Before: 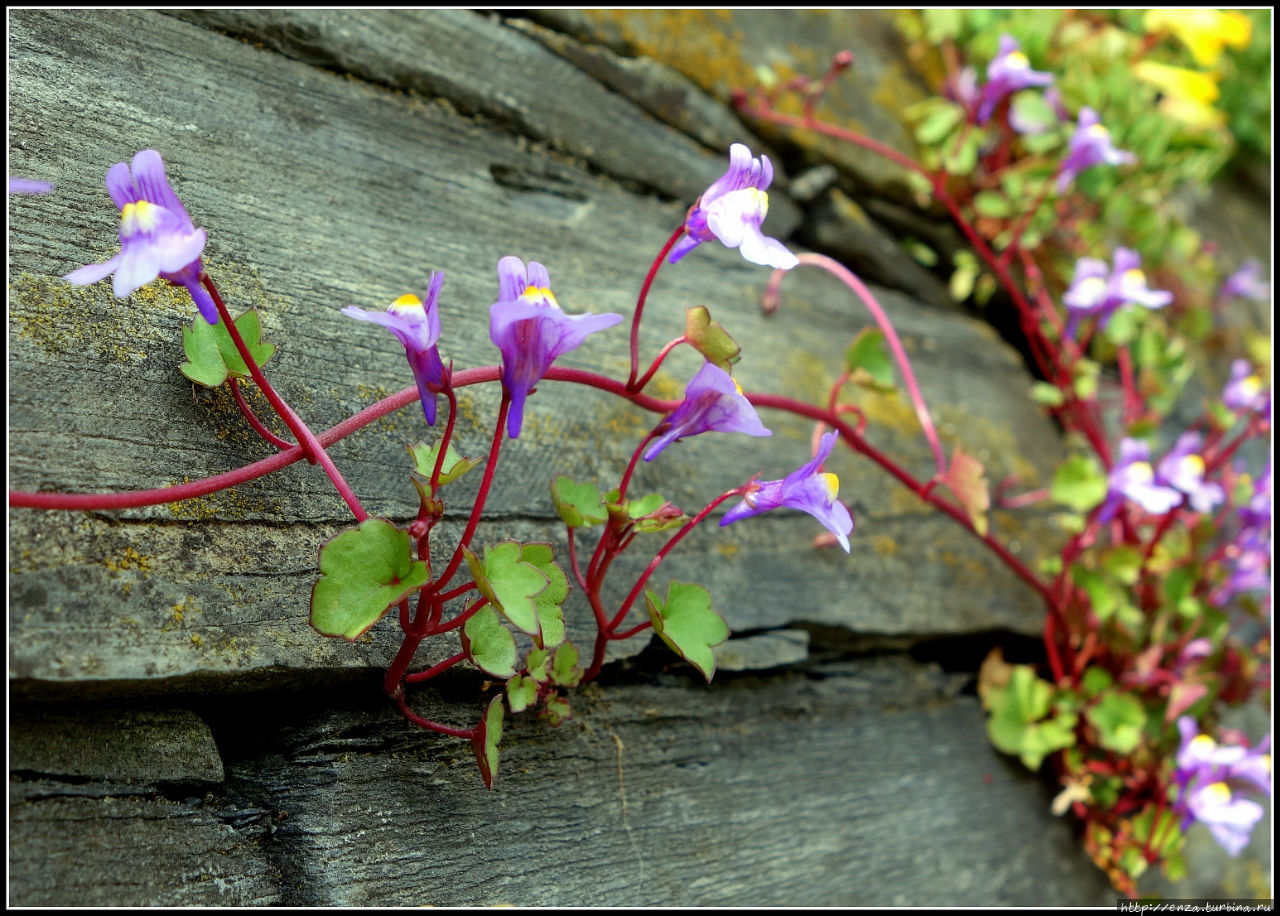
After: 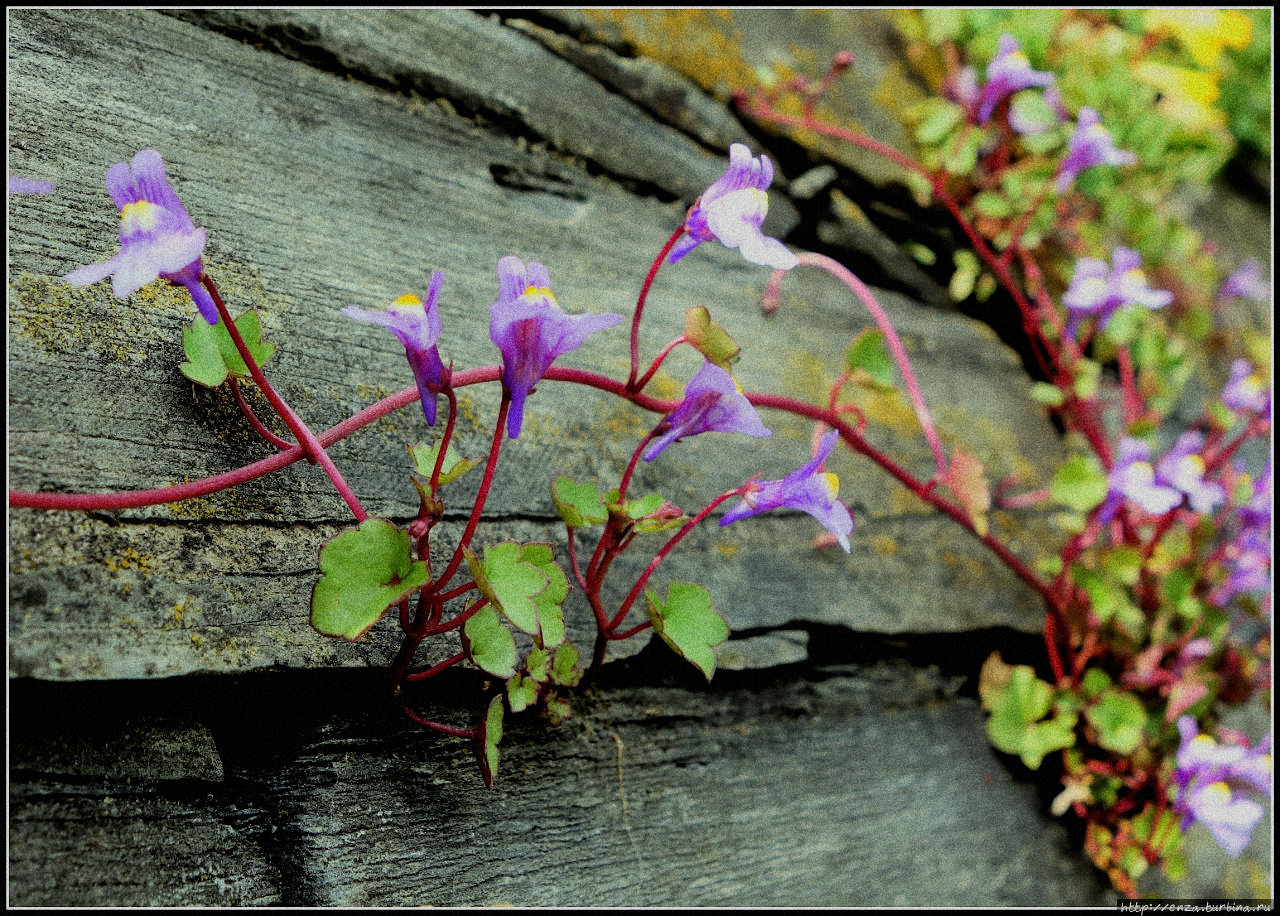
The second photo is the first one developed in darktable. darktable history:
filmic rgb: black relative exposure -4.14 EV, white relative exposure 5.1 EV, hardness 2.11, contrast 1.165
grain: coarseness 14.49 ISO, strength 48.04%, mid-tones bias 35%
